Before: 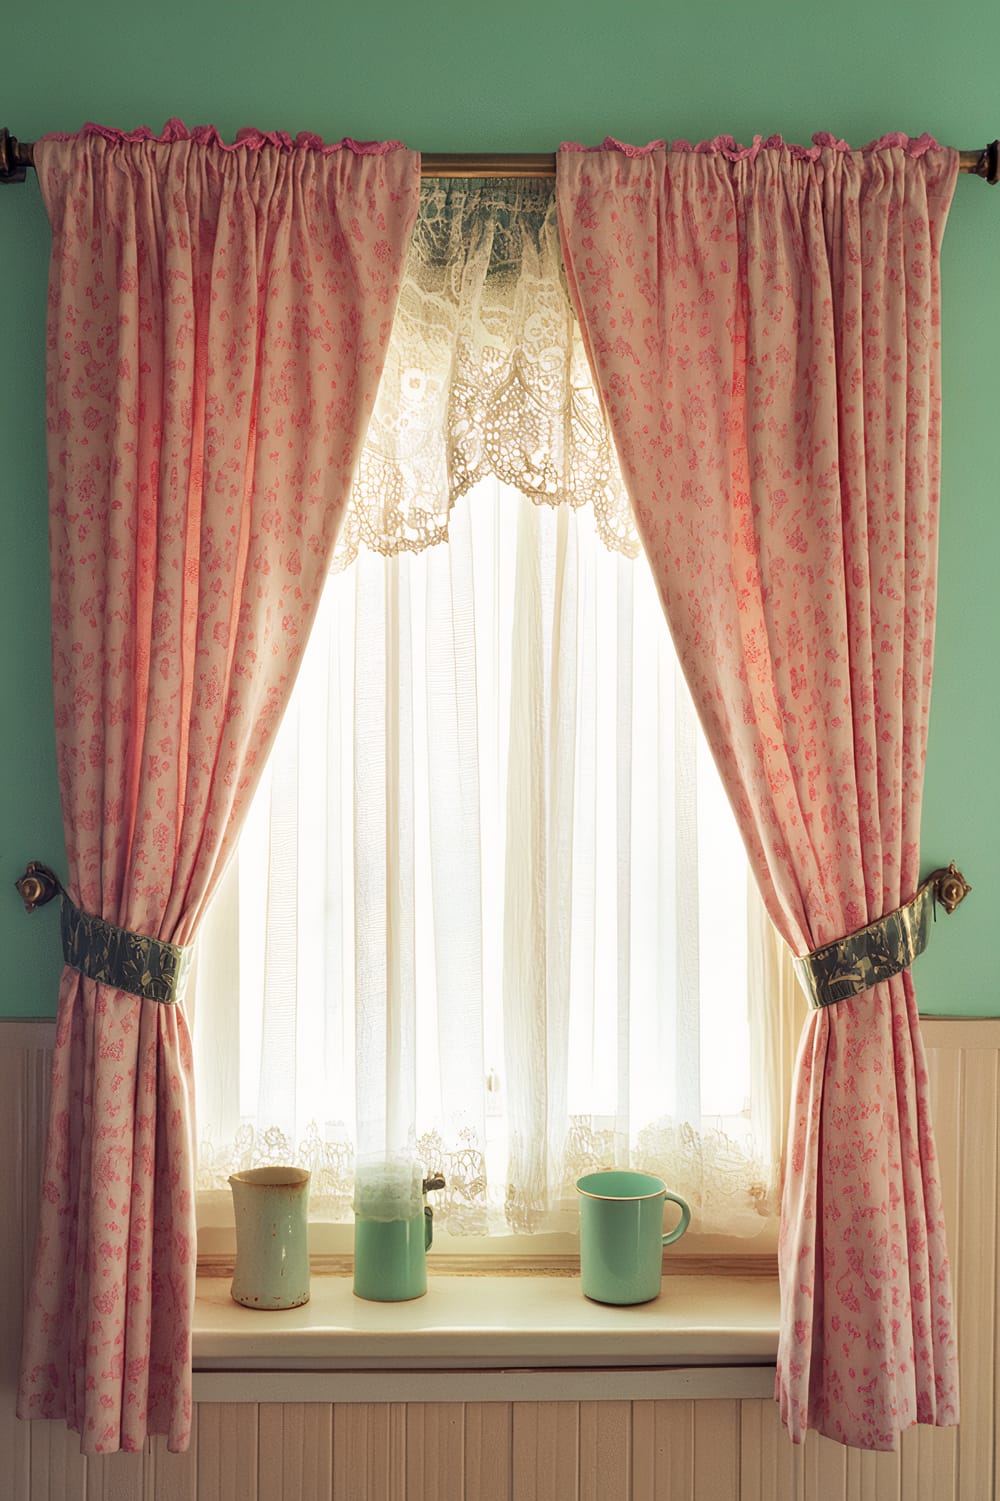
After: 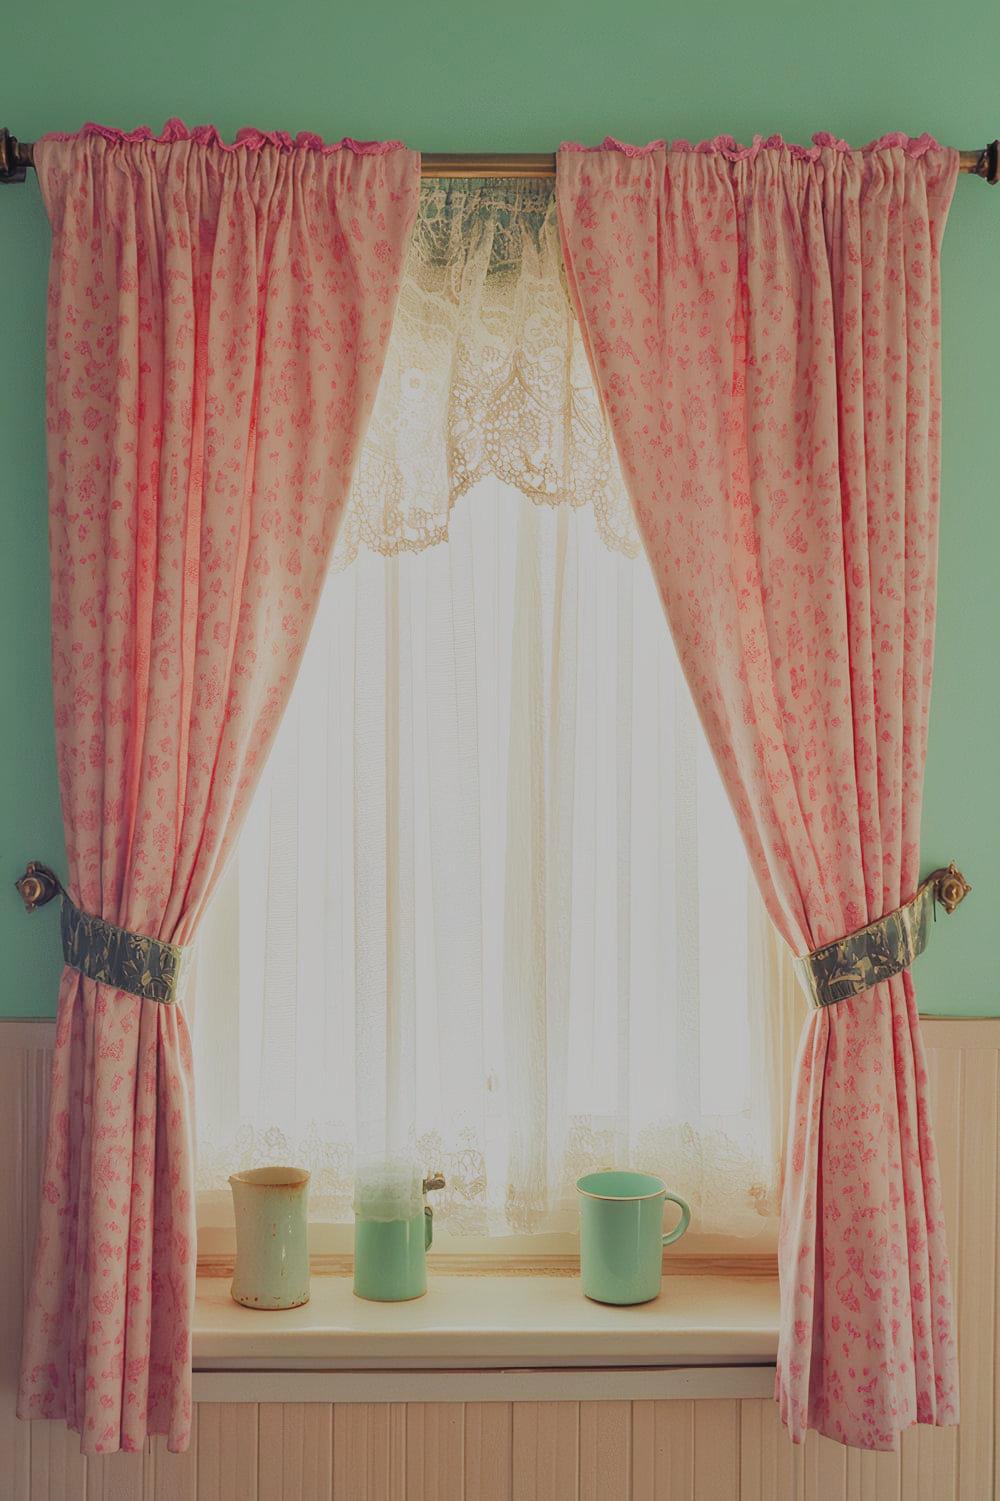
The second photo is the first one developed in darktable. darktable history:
contrast brightness saturation: contrast 0.047, brightness 0.062, saturation 0.007
filmic rgb: black relative exposure -7.96 EV, white relative exposure 8.03 EV, hardness 2.41, latitude 9.84%, contrast 0.723, highlights saturation mix 9.01%, shadows ↔ highlights balance 1.73%
color balance rgb: global offset › luminance 0.746%, perceptual saturation grading › global saturation 20%, perceptual saturation grading › highlights -25.44%, perceptual saturation grading › shadows 24.694%
